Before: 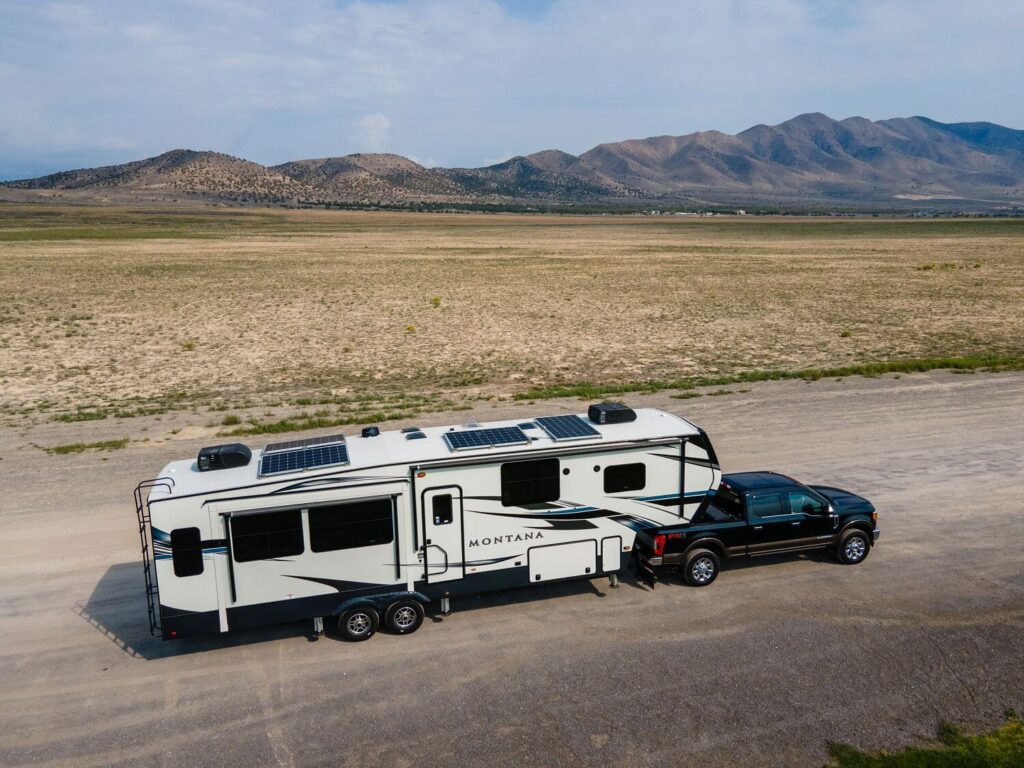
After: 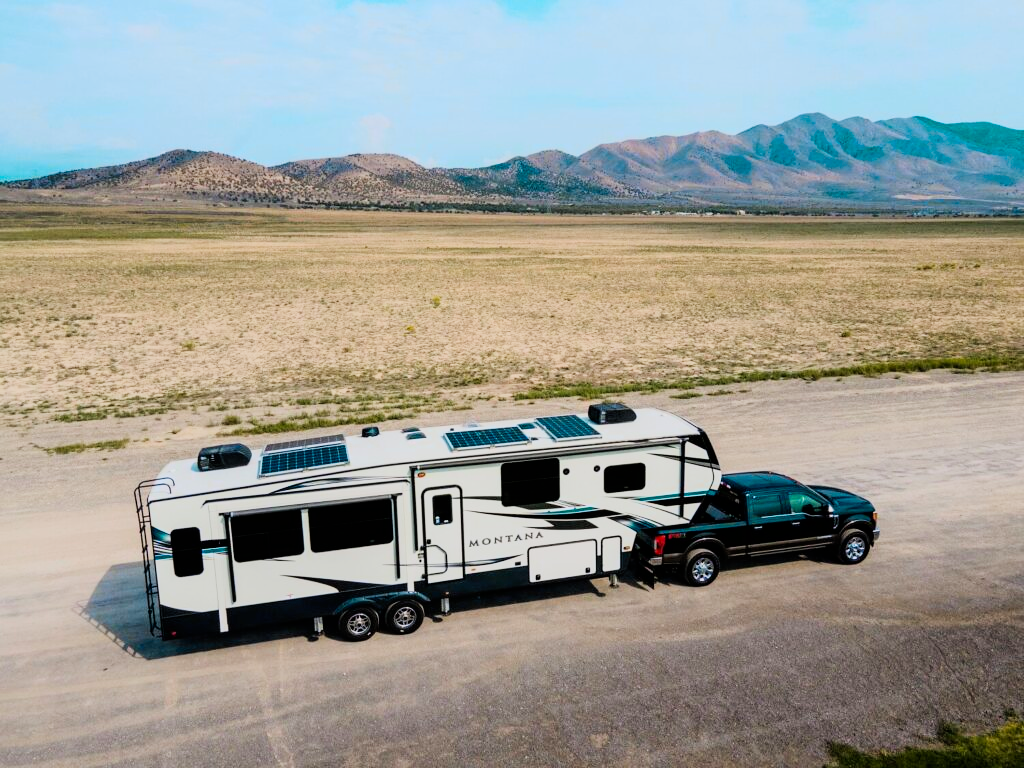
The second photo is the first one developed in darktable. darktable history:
color zones: curves: ch0 [(0.254, 0.492) (0.724, 0.62)]; ch1 [(0.25, 0.528) (0.719, 0.796)]; ch2 [(0, 0.472) (0.25, 0.5) (0.73, 0.184)]
filmic rgb: black relative exposure -7.65 EV, white relative exposure 4.56 EV, hardness 3.61, contrast 1.05
rgb curve: curves: ch0 [(0, 0) (0.078, 0.051) (0.929, 0.956) (1, 1)], compensate middle gray true
exposure: exposure 0.722 EV, compensate highlight preservation false
